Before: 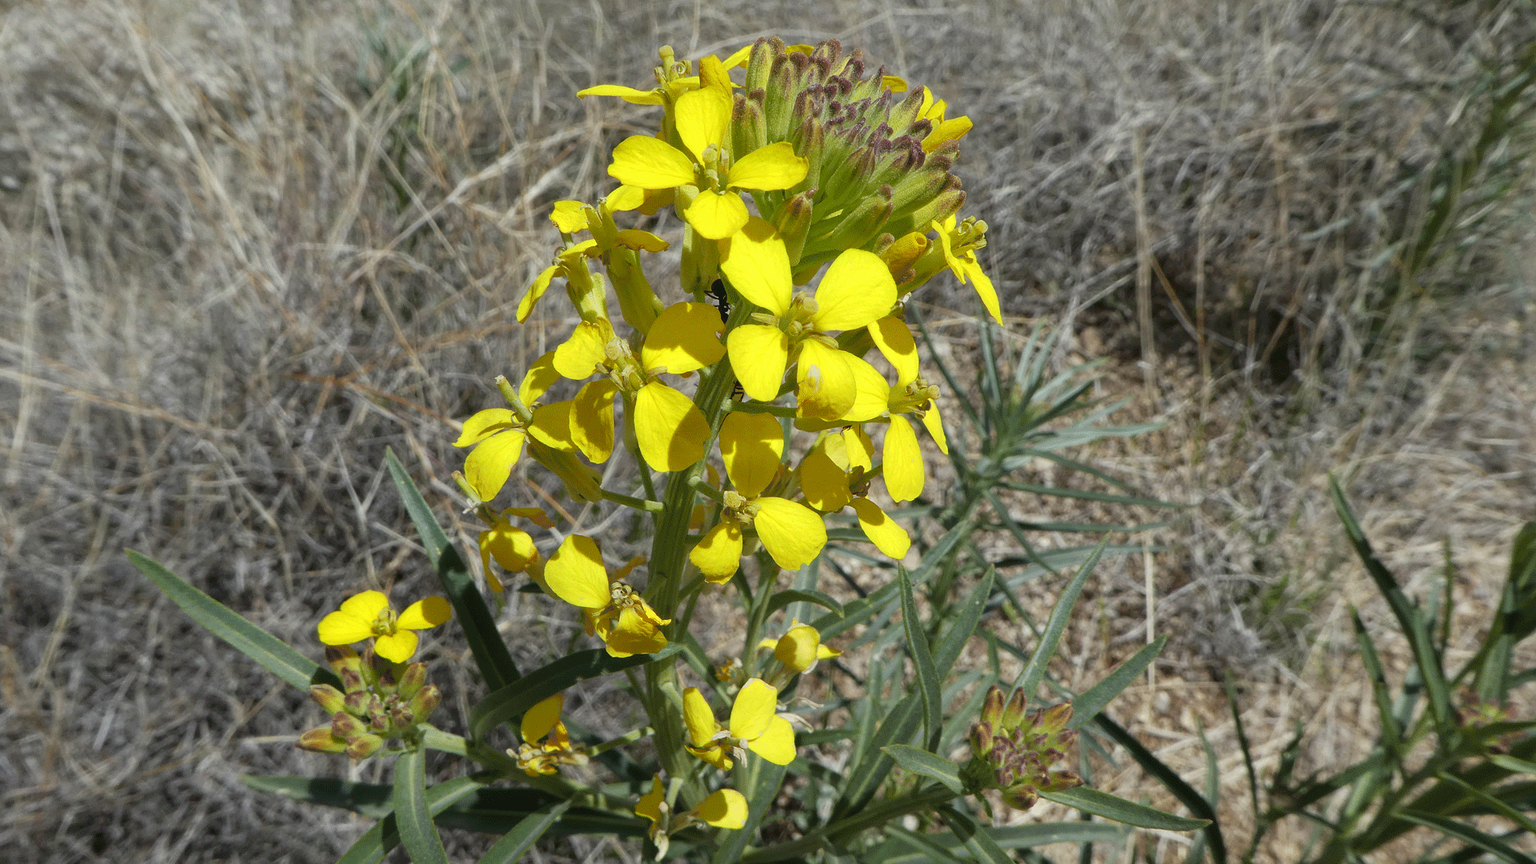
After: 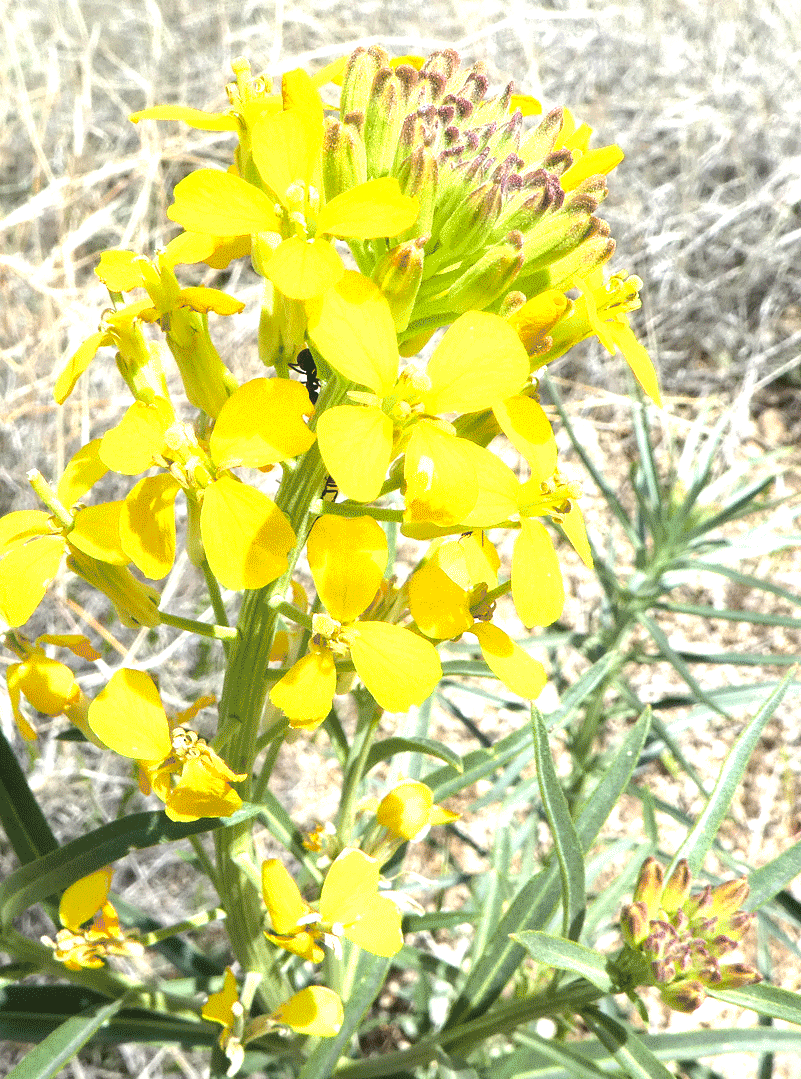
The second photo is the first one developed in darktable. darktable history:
exposure: black level correction 0.001, exposure 1.997 EV, compensate highlight preservation false
crop: left 30.837%, right 27.426%
